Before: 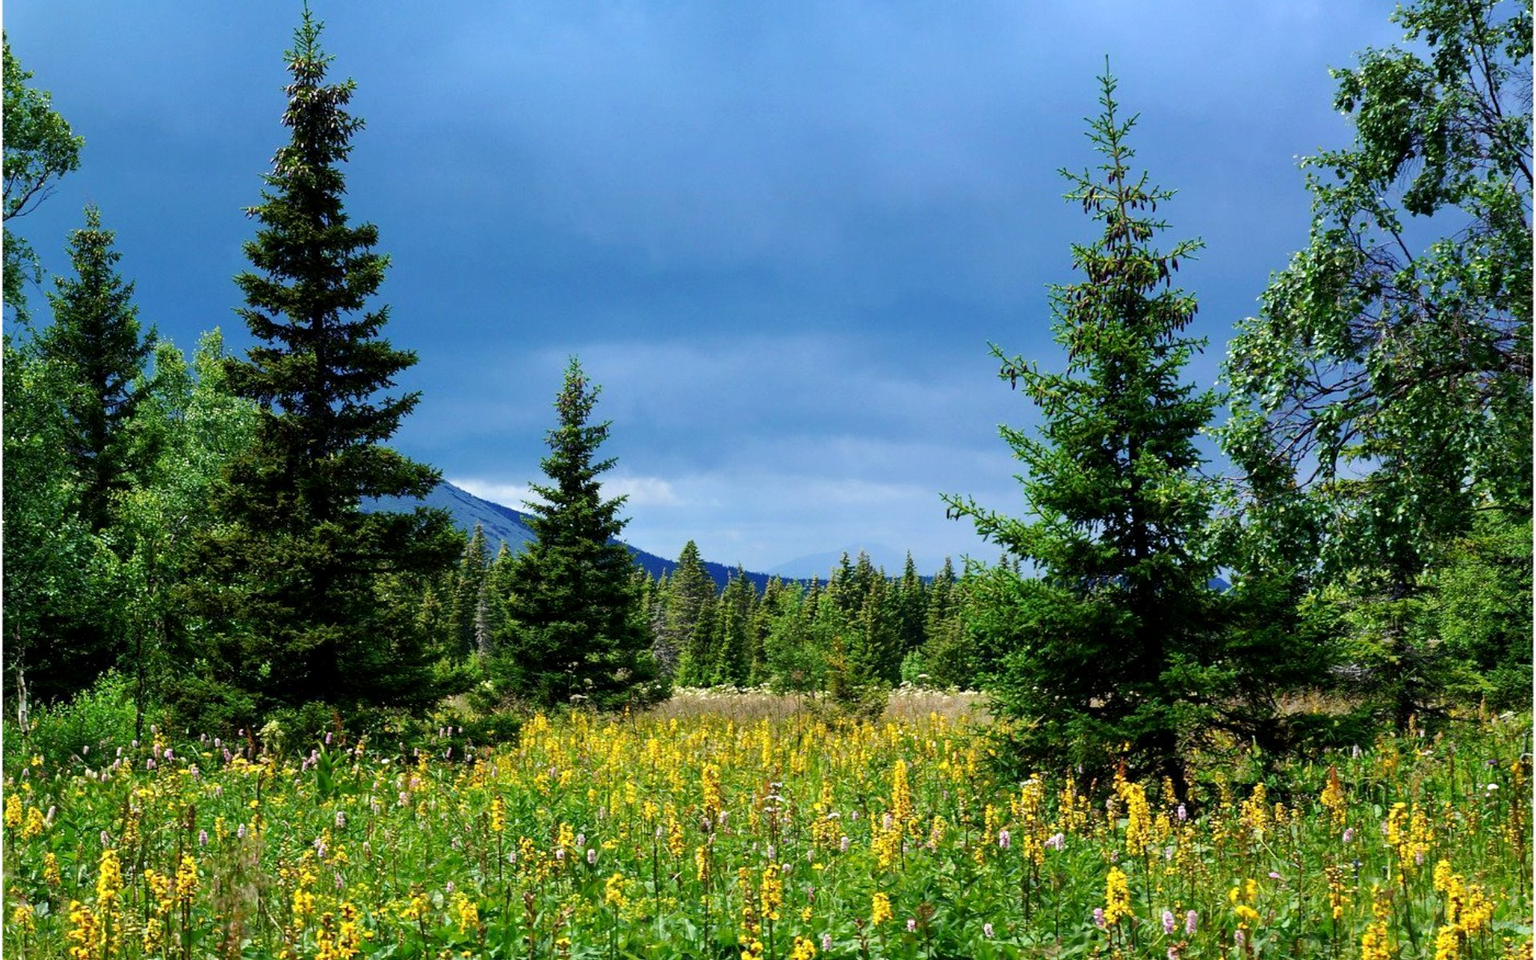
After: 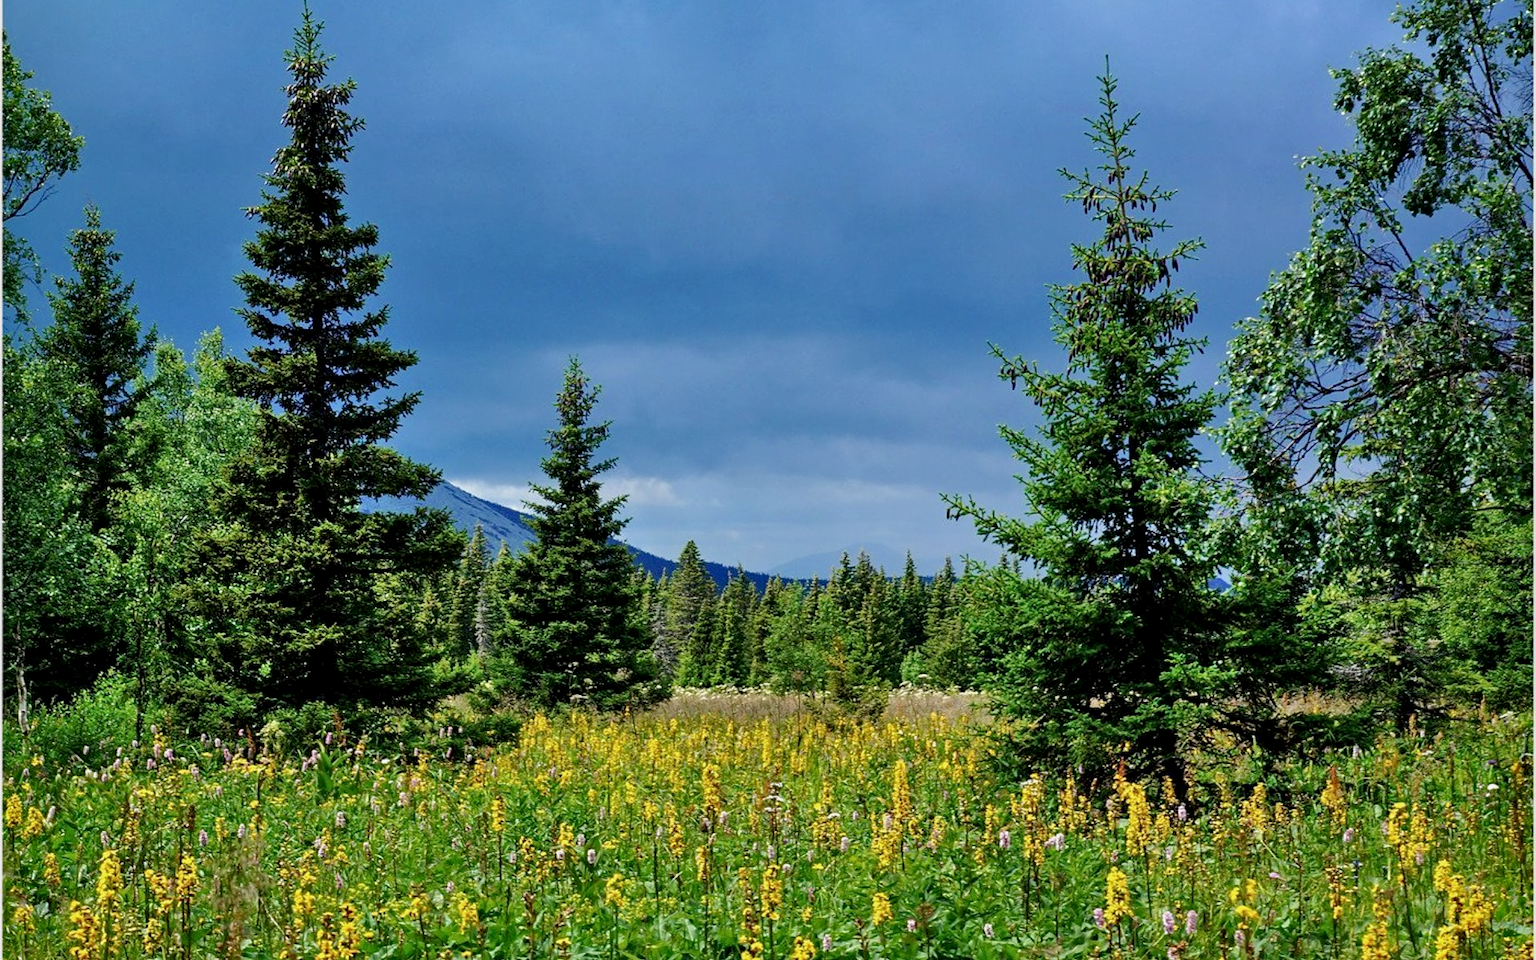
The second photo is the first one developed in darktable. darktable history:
contrast equalizer: octaves 7, y [[0.509, 0.514, 0.523, 0.542, 0.578, 0.603], [0.5 ×6], [0.509, 0.514, 0.523, 0.542, 0.578, 0.603], [0.001, 0.002, 0.003, 0.005, 0.01, 0.013], [0.001, 0.002, 0.003, 0.005, 0.01, 0.013]]
shadows and highlights: low approximation 0.01, soften with gaussian
tone equalizer: -8 EV 0.25 EV, -7 EV 0.417 EV, -6 EV 0.417 EV, -5 EV 0.25 EV, -3 EV -0.25 EV, -2 EV -0.417 EV, -1 EV -0.417 EV, +0 EV -0.25 EV, edges refinement/feathering 500, mask exposure compensation -1.57 EV, preserve details guided filter
